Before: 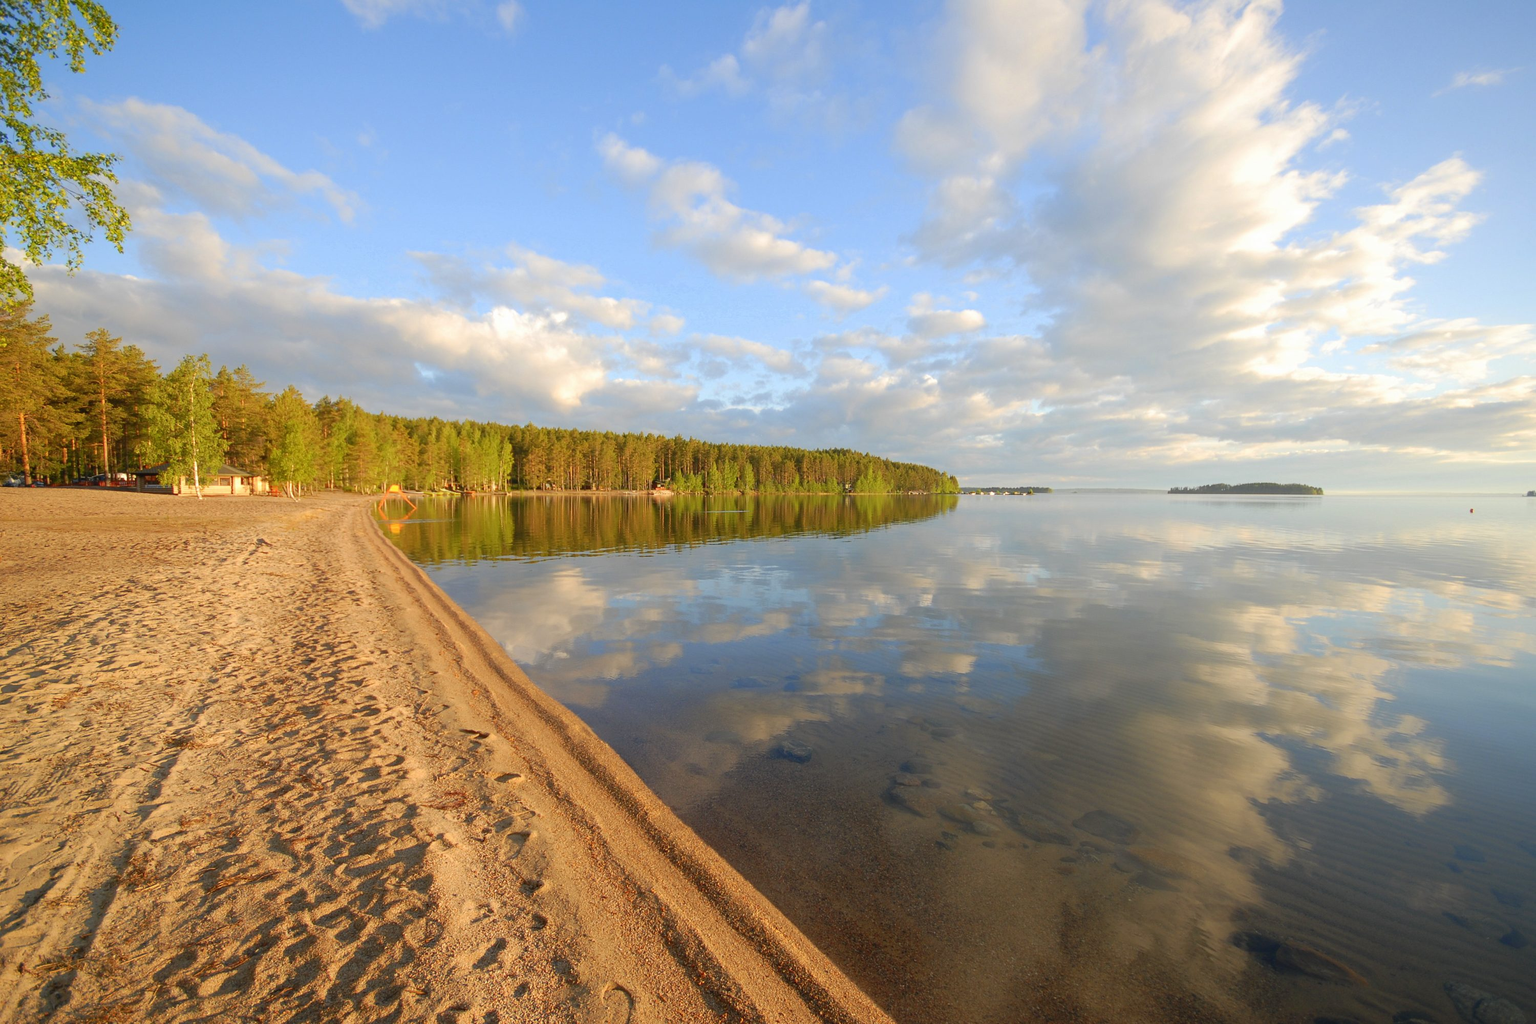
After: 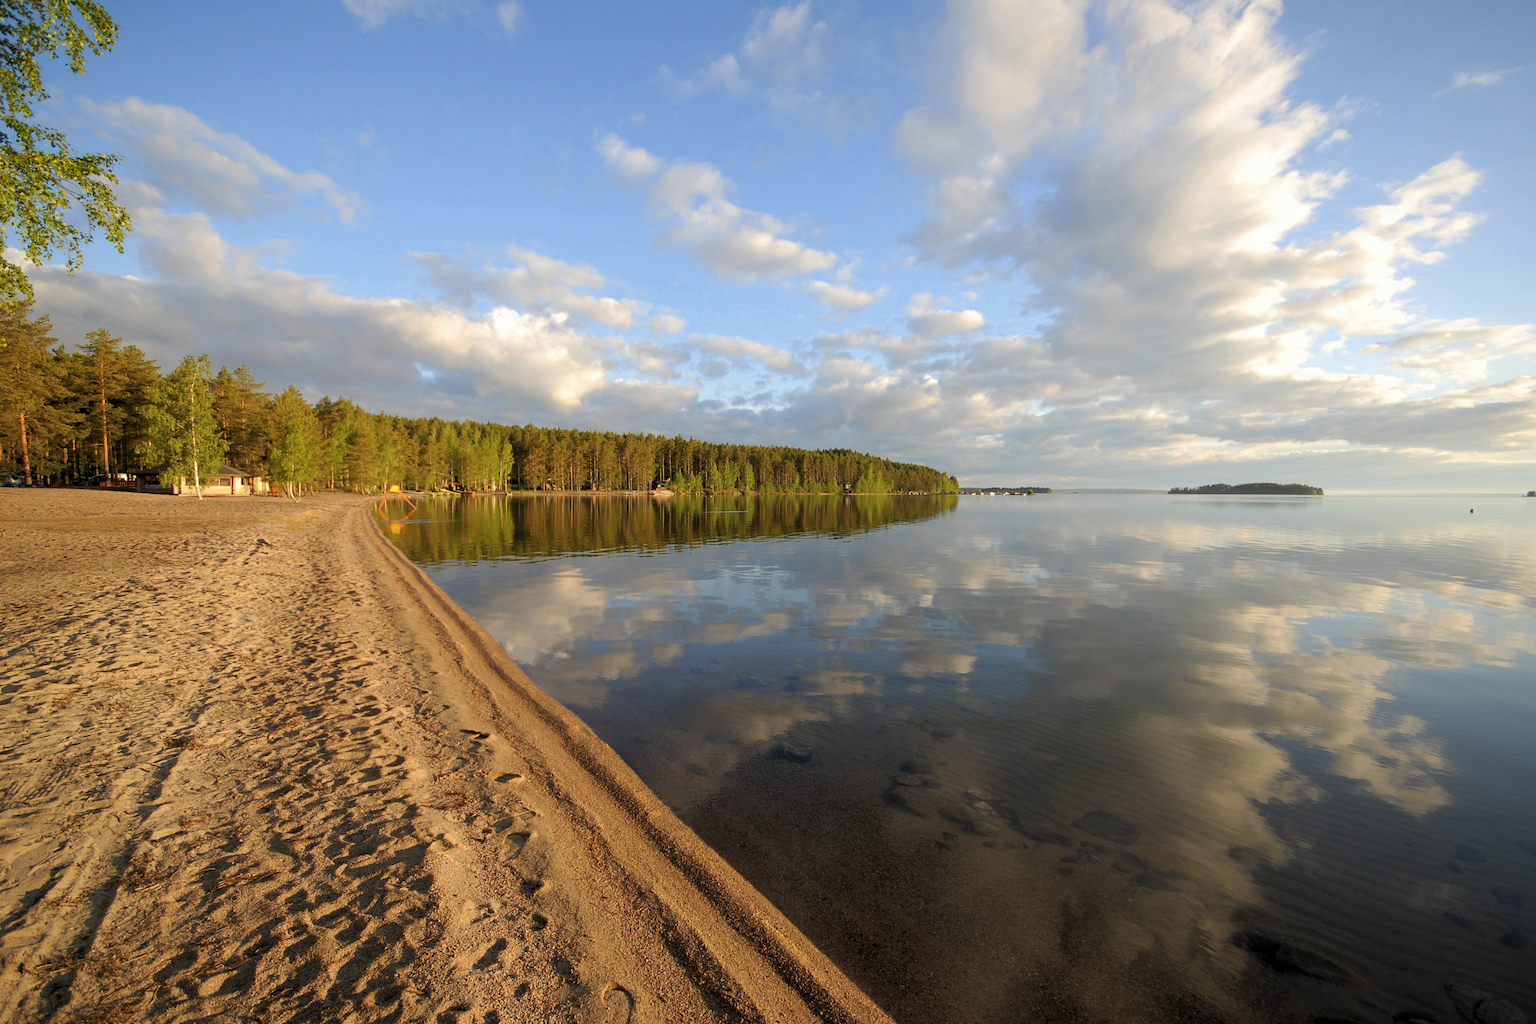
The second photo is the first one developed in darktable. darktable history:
exposure: compensate highlight preservation false
levels: levels [0.116, 0.574, 1]
